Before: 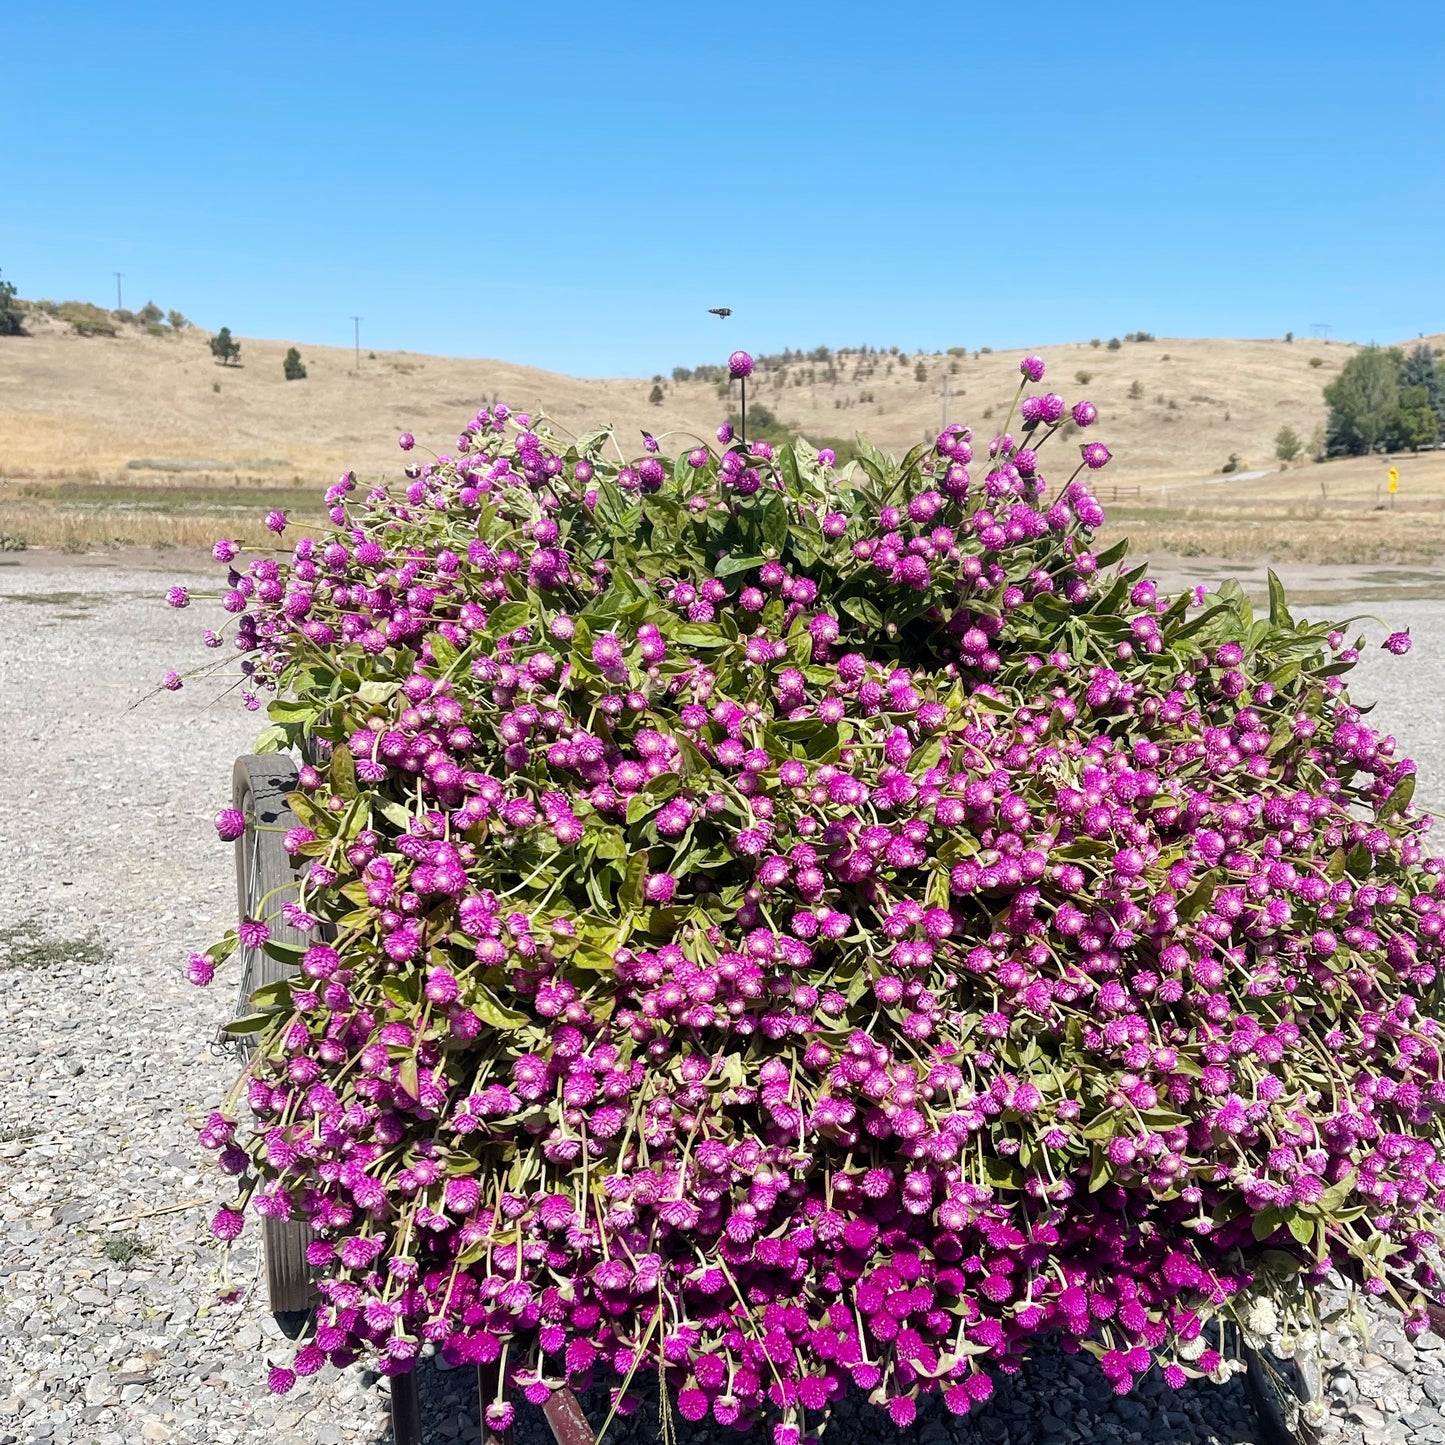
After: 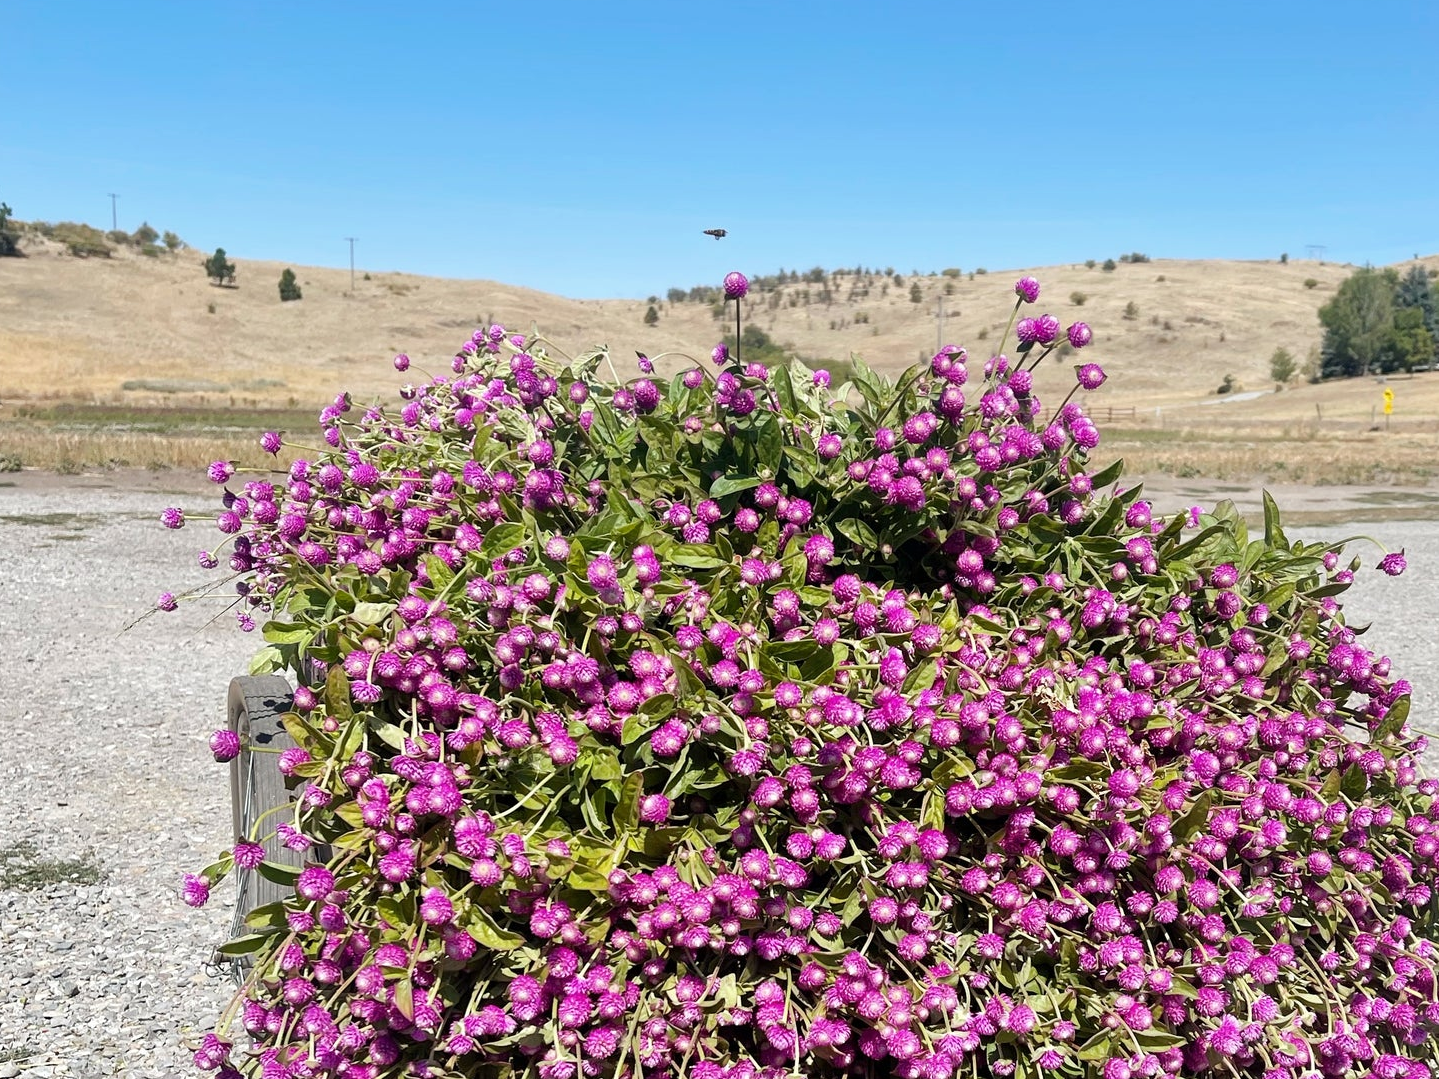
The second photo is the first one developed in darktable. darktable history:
shadows and highlights: radius 125.46, shadows 30.51, highlights -30.51, low approximation 0.01, soften with gaussian
crop: left 0.387%, top 5.469%, bottom 19.809%
